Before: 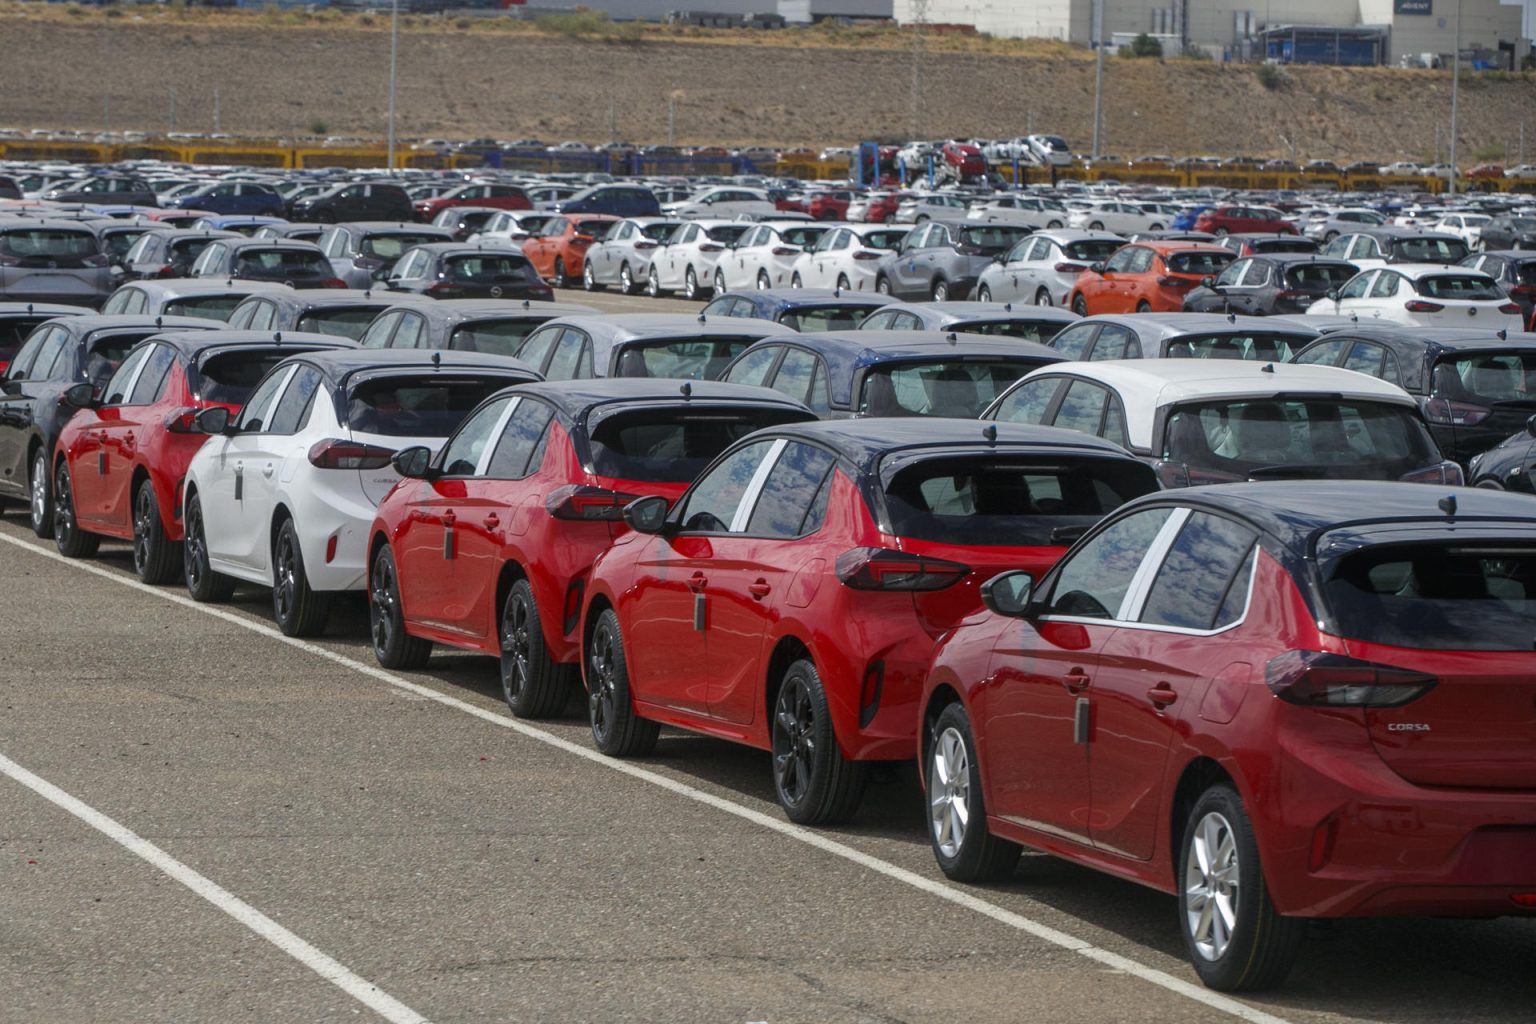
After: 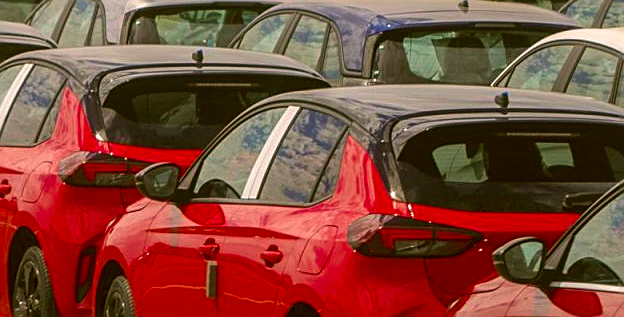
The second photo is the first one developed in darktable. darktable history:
velvia: on, module defaults
sharpen: on, module defaults
color correction: highlights a* 8.69, highlights b* 14.95, shadows a* -0.349, shadows b* 26.03
contrast brightness saturation: saturation 0.497
crop: left 31.827%, top 32.581%, right 27.523%, bottom 36.4%
local contrast: detail 114%
exposure: exposure 0.151 EV, compensate exposure bias true, compensate highlight preservation false
